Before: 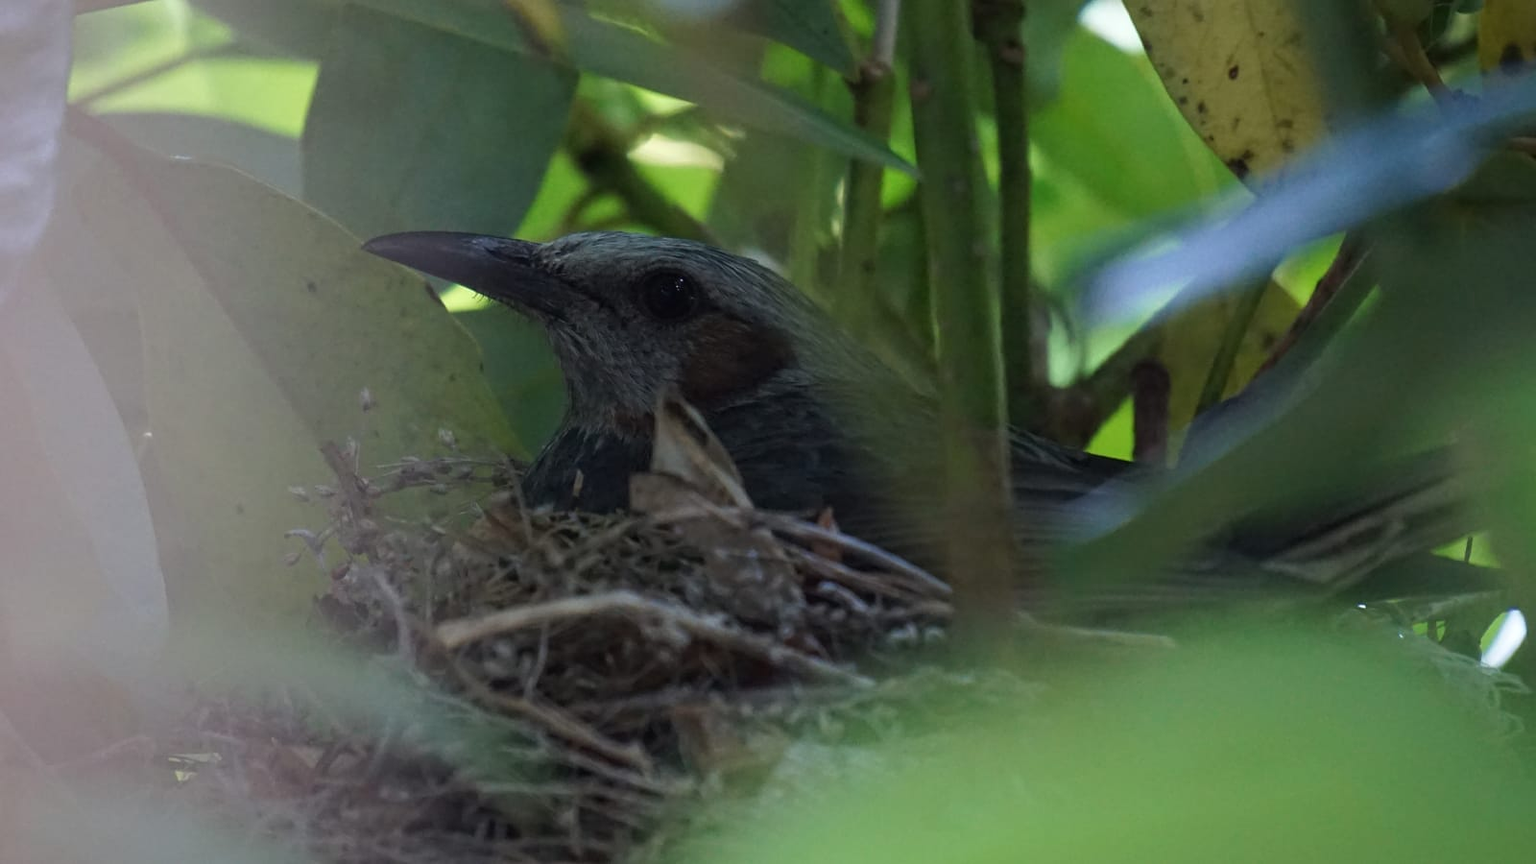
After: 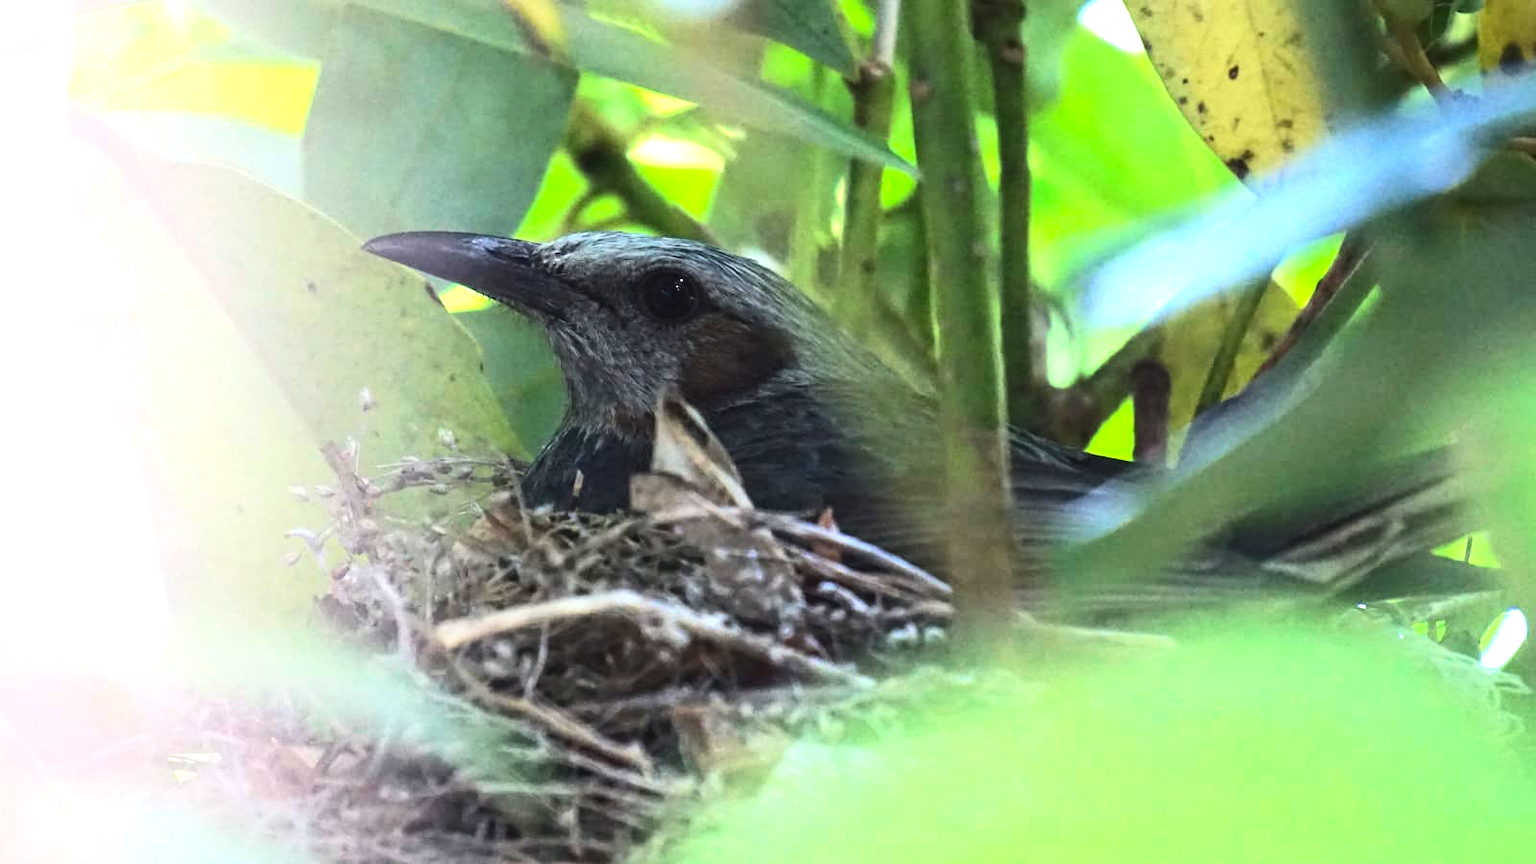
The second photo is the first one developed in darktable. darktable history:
contrast brightness saturation: contrast 0.2, brightness 0.16, saturation 0.22
tone equalizer: -8 EV -0.75 EV, -7 EV -0.7 EV, -6 EV -0.6 EV, -5 EV -0.4 EV, -3 EV 0.4 EV, -2 EV 0.6 EV, -1 EV 0.7 EV, +0 EV 0.75 EV, edges refinement/feathering 500, mask exposure compensation -1.57 EV, preserve details no
exposure: black level correction 0, exposure 1.379 EV, compensate exposure bias true, compensate highlight preservation false
